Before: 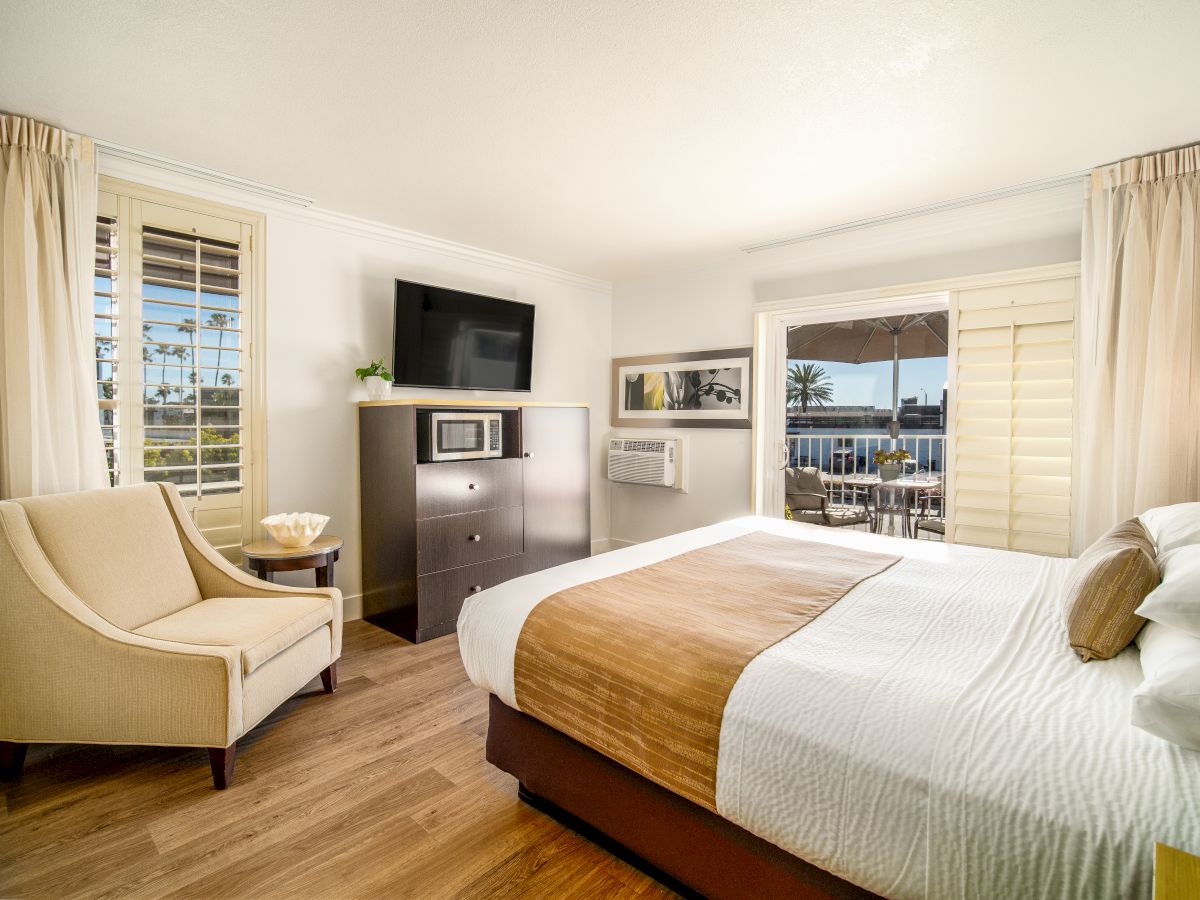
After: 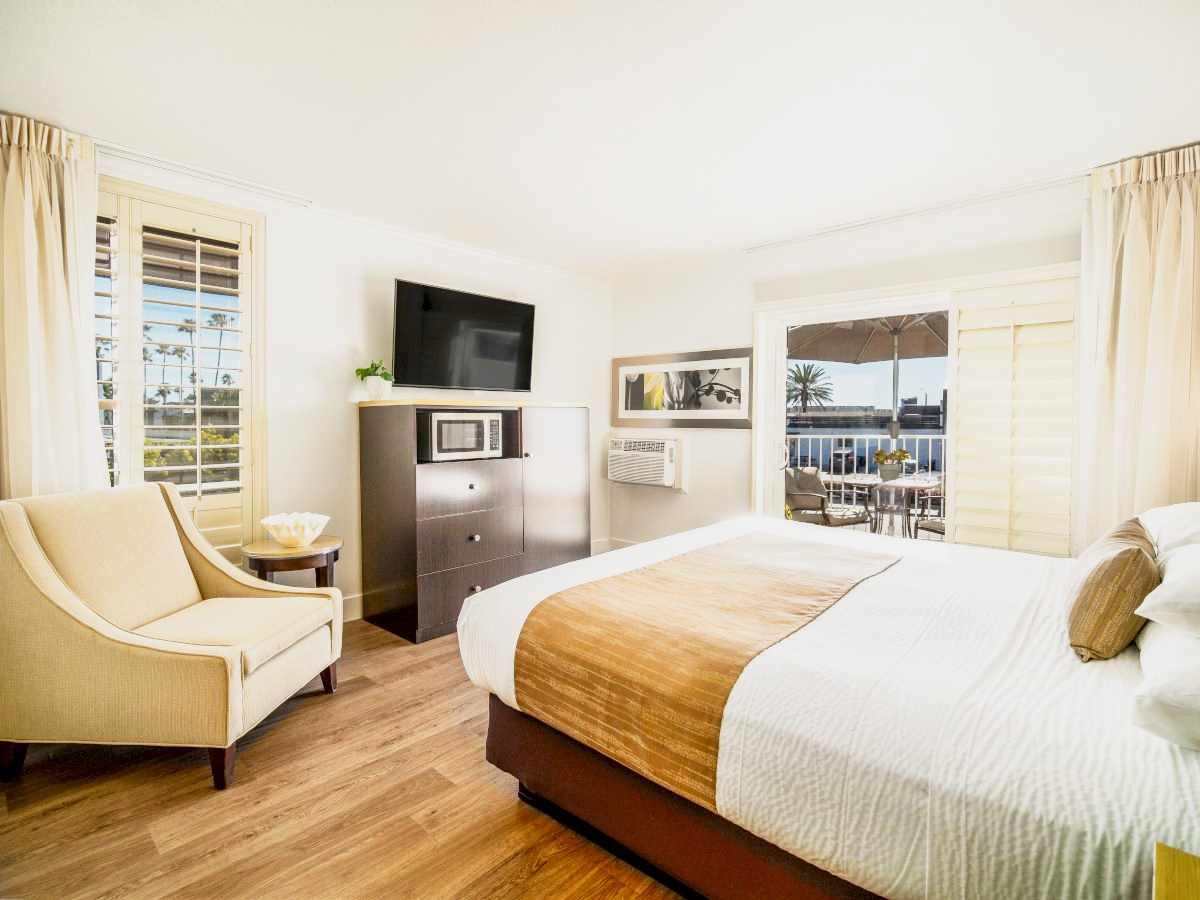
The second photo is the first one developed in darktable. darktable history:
vignetting: fall-off start 116.67%, fall-off radius 59.26%, brightness -0.31, saturation -0.056
base curve: curves: ch0 [(0, 0) (0.088, 0.125) (0.176, 0.251) (0.354, 0.501) (0.613, 0.749) (1, 0.877)], preserve colors none
